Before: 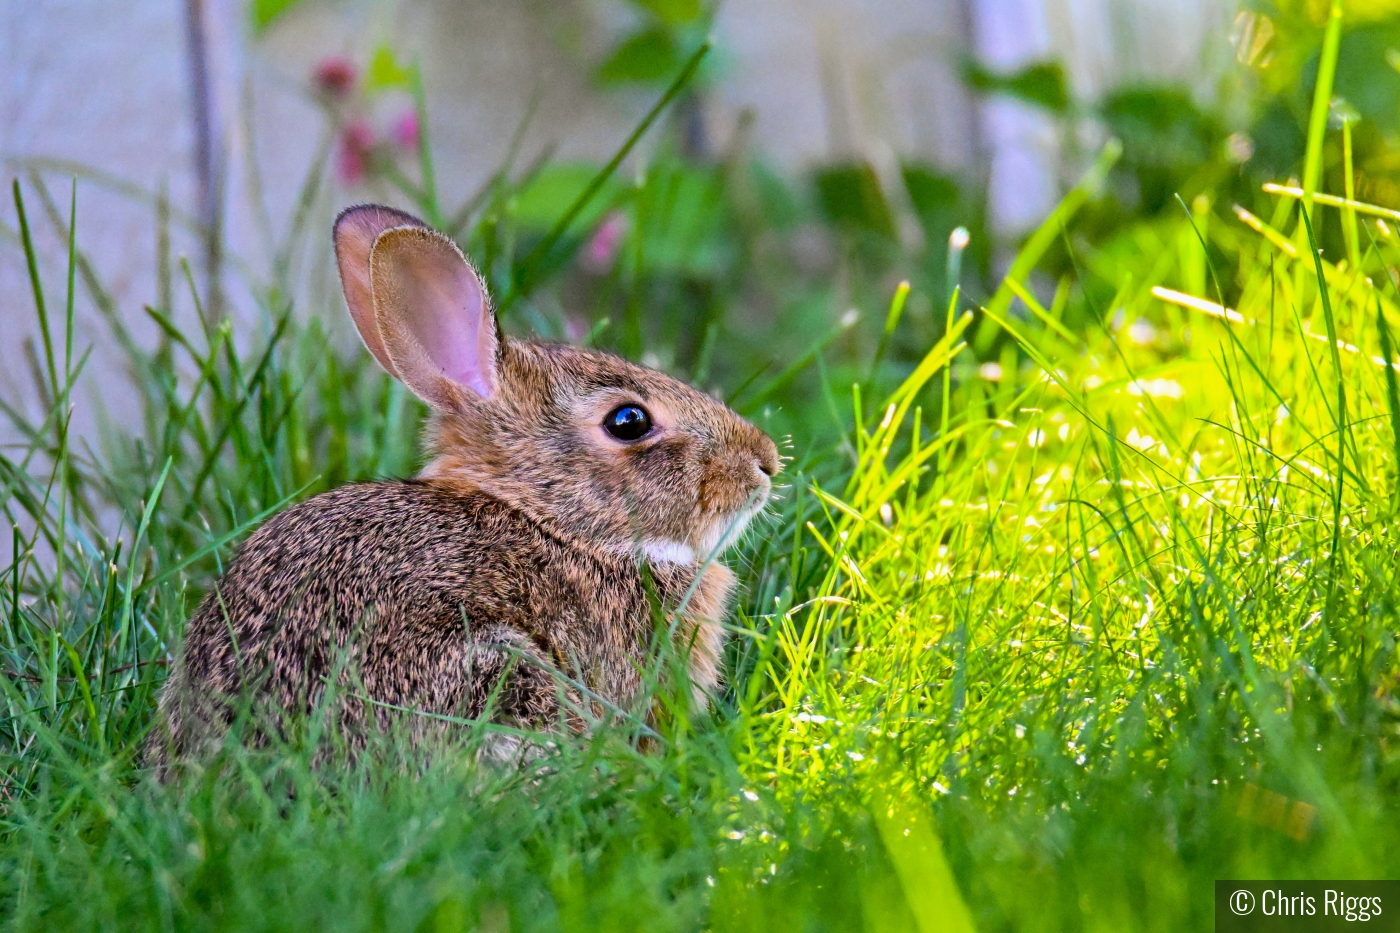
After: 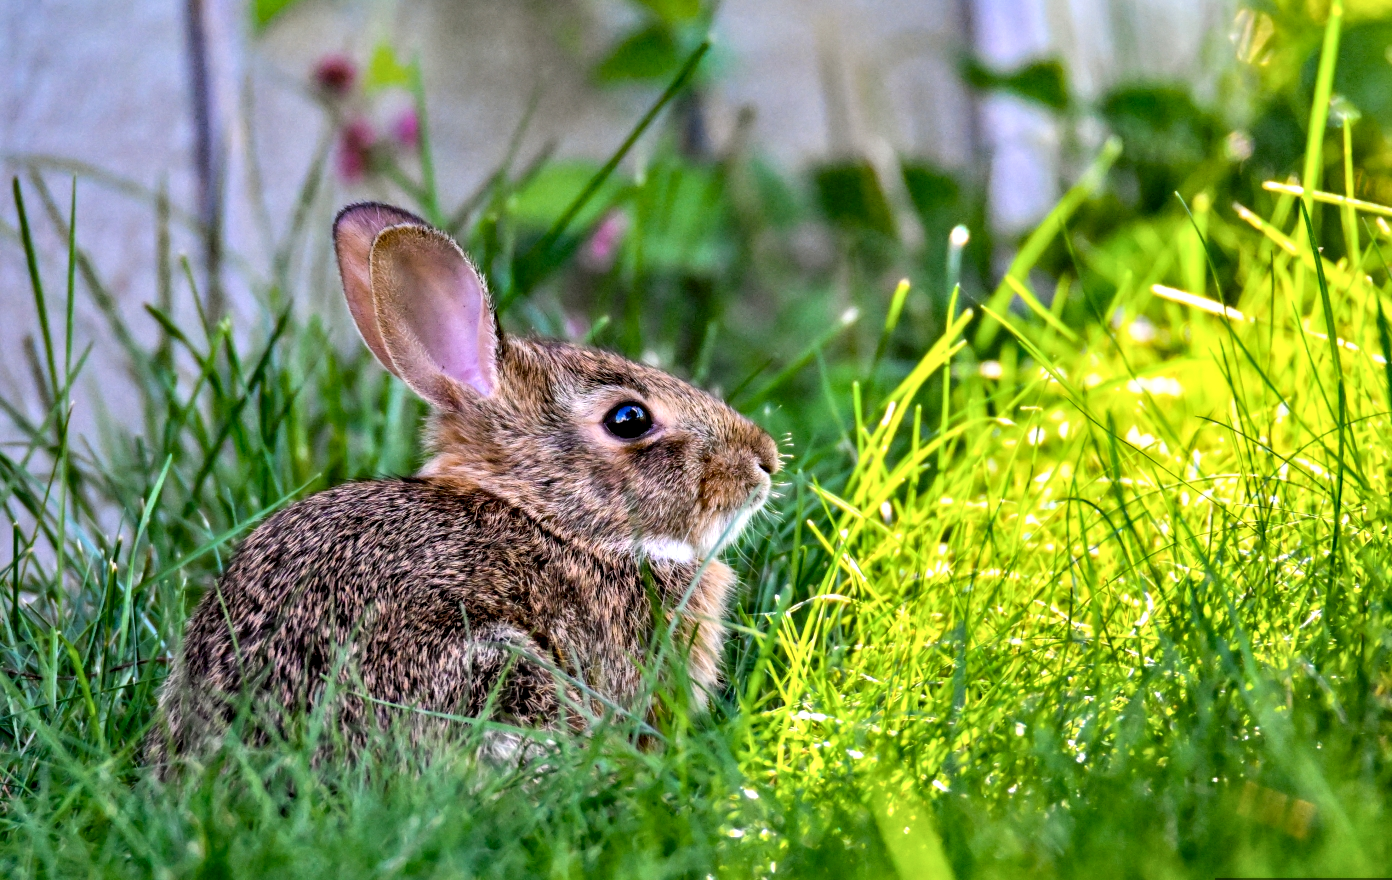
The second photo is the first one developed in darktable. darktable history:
local contrast: on, module defaults
contrast equalizer: octaves 7, y [[0.513, 0.565, 0.608, 0.562, 0.512, 0.5], [0.5 ×6], [0.5, 0.5, 0.5, 0.528, 0.598, 0.658], [0 ×6], [0 ×6]]
crop: top 0.312%, right 0.26%, bottom 5.085%
